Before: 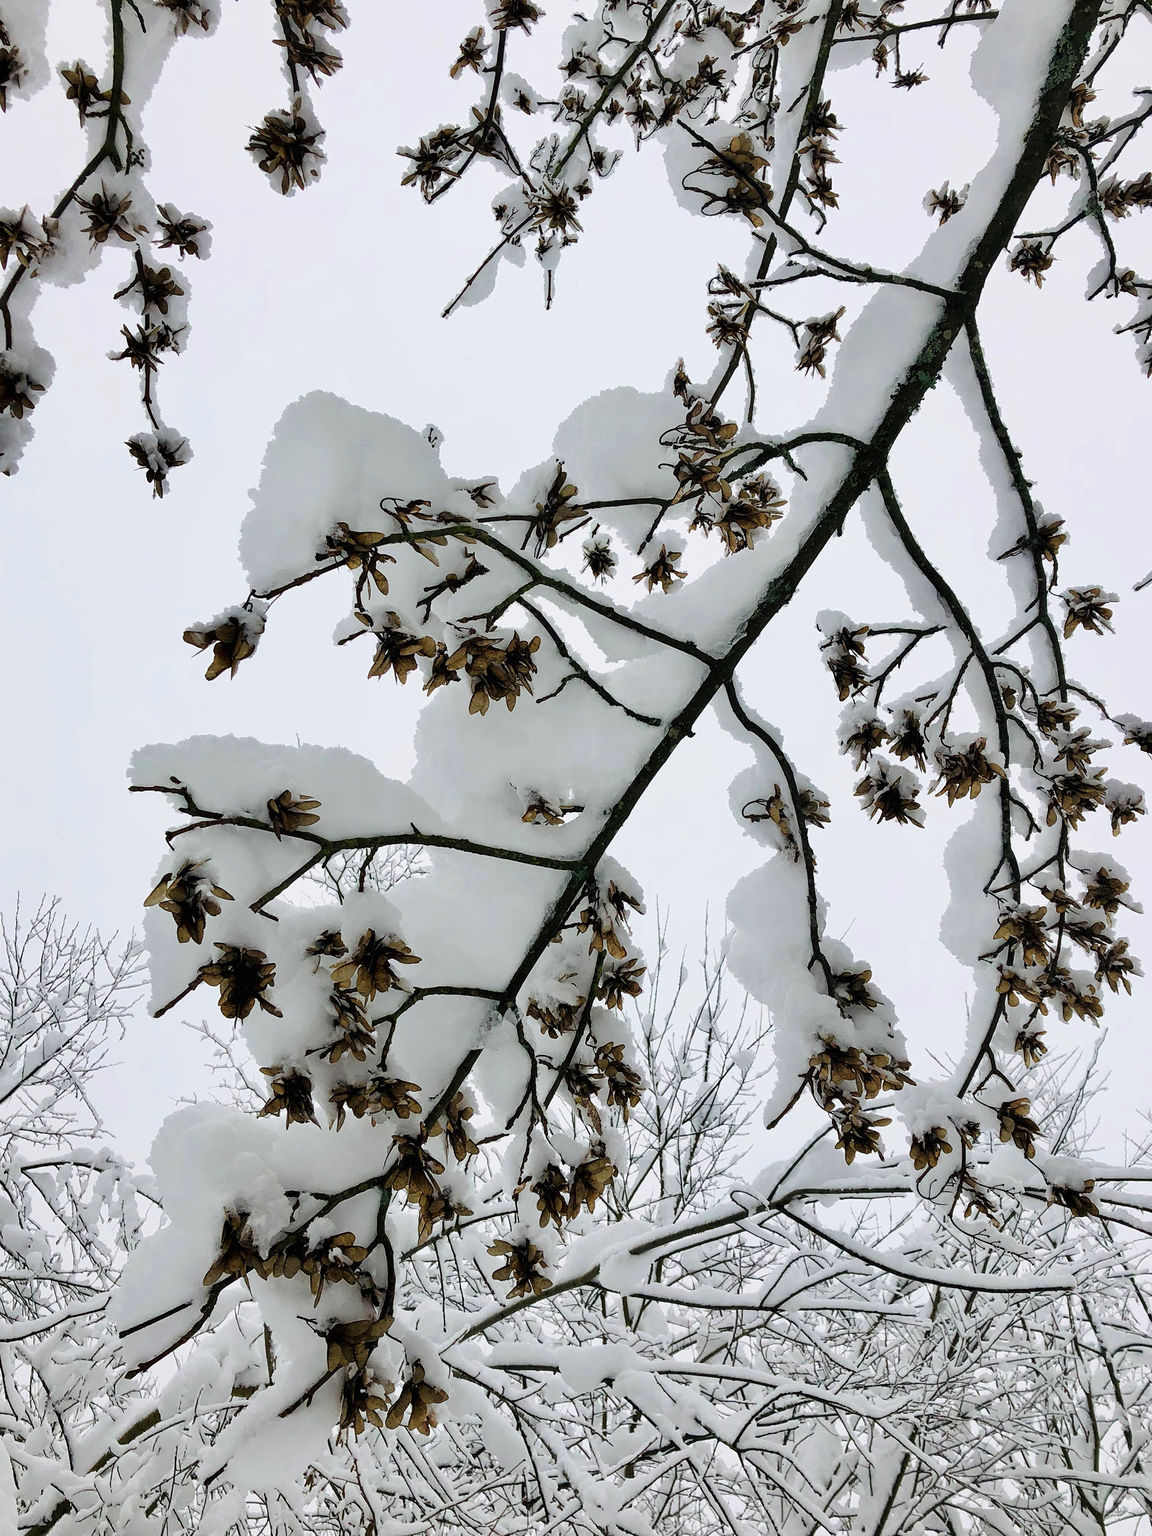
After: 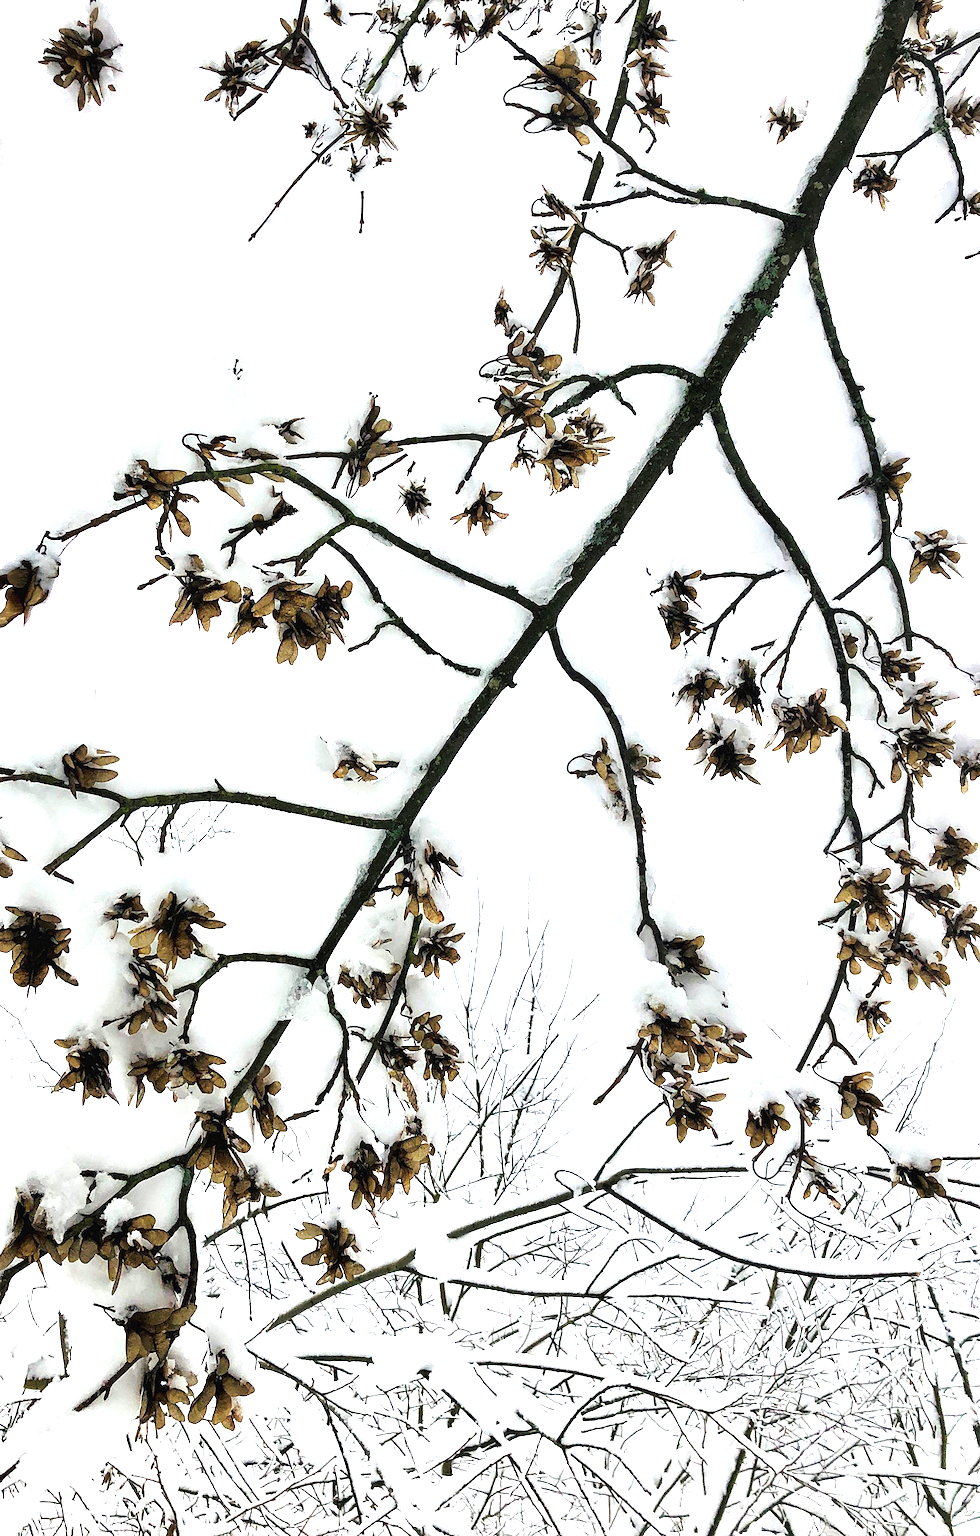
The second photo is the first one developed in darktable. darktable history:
crop and rotate: left 18.197%, top 5.944%, right 1.74%
exposure: black level correction 0, exposure 1.389 EV, compensate highlight preservation false
